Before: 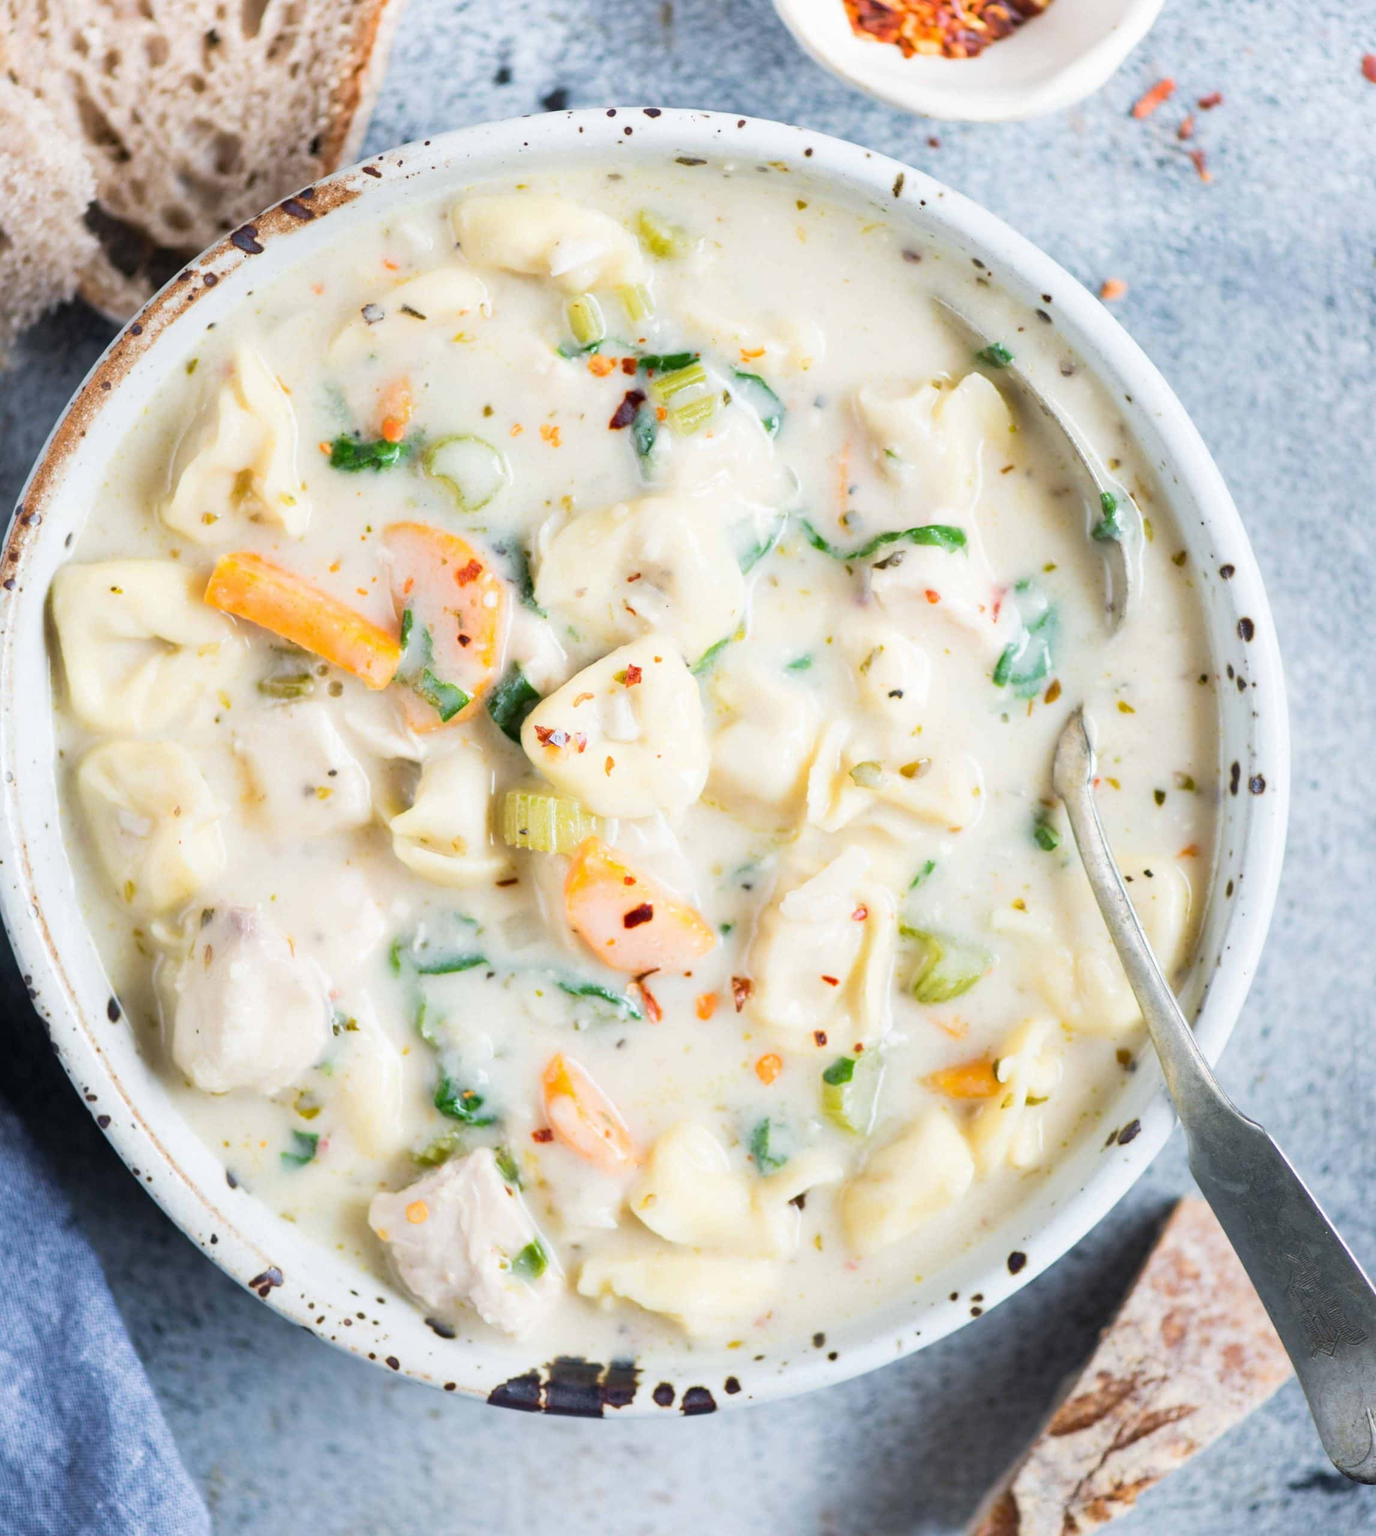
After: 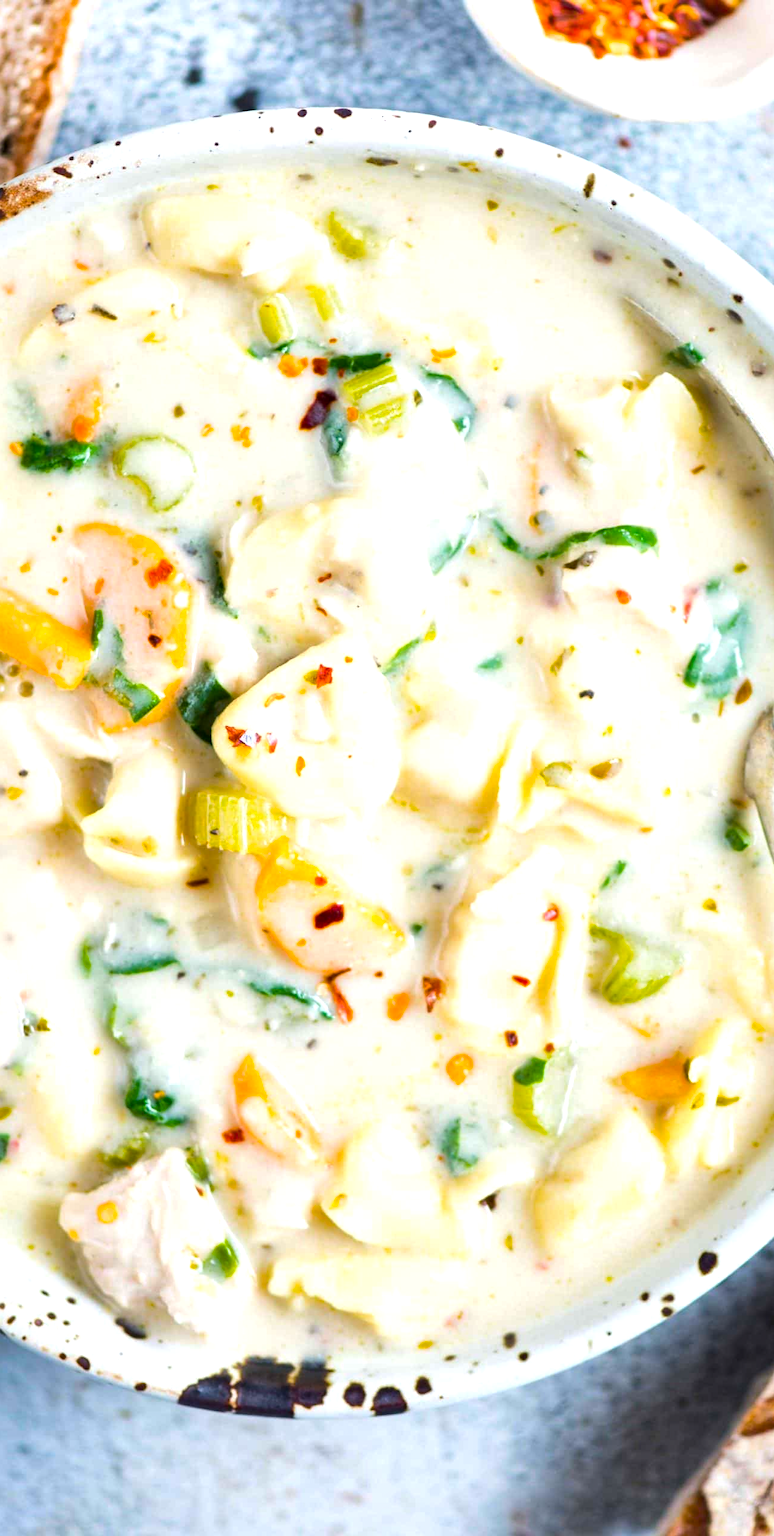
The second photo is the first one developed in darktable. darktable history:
tone equalizer: -8 EV -0.417 EV, -7 EV -0.389 EV, -6 EV -0.333 EV, -5 EV -0.222 EV, -3 EV 0.222 EV, -2 EV 0.333 EV, -1 EV 0.389 EV, +0 EV 0.417 EV, edges refinement/feathering 500, mask exposure compensation -1.57 EV, preserve details no
local contrast: mode bilateral grid, contrast 20, coarseness 50, detail 132%, midtone range 0.2
crop and rotate: left 22.516%, right 21.234%
color balance rgb: perceptual saturation grading › global saturation 40%, global vibrance 15%
